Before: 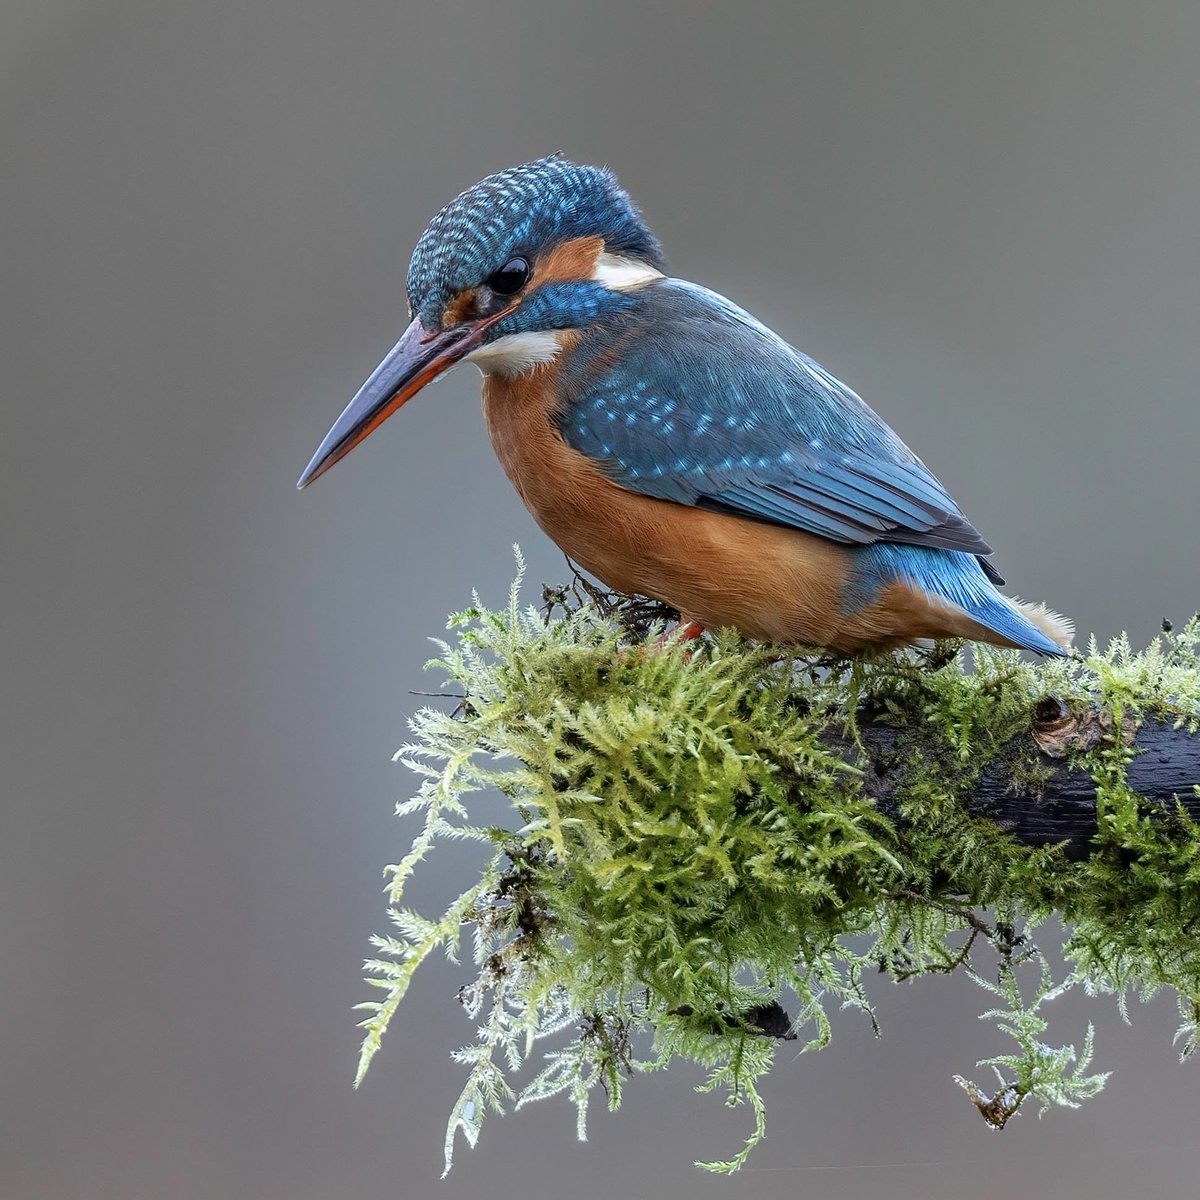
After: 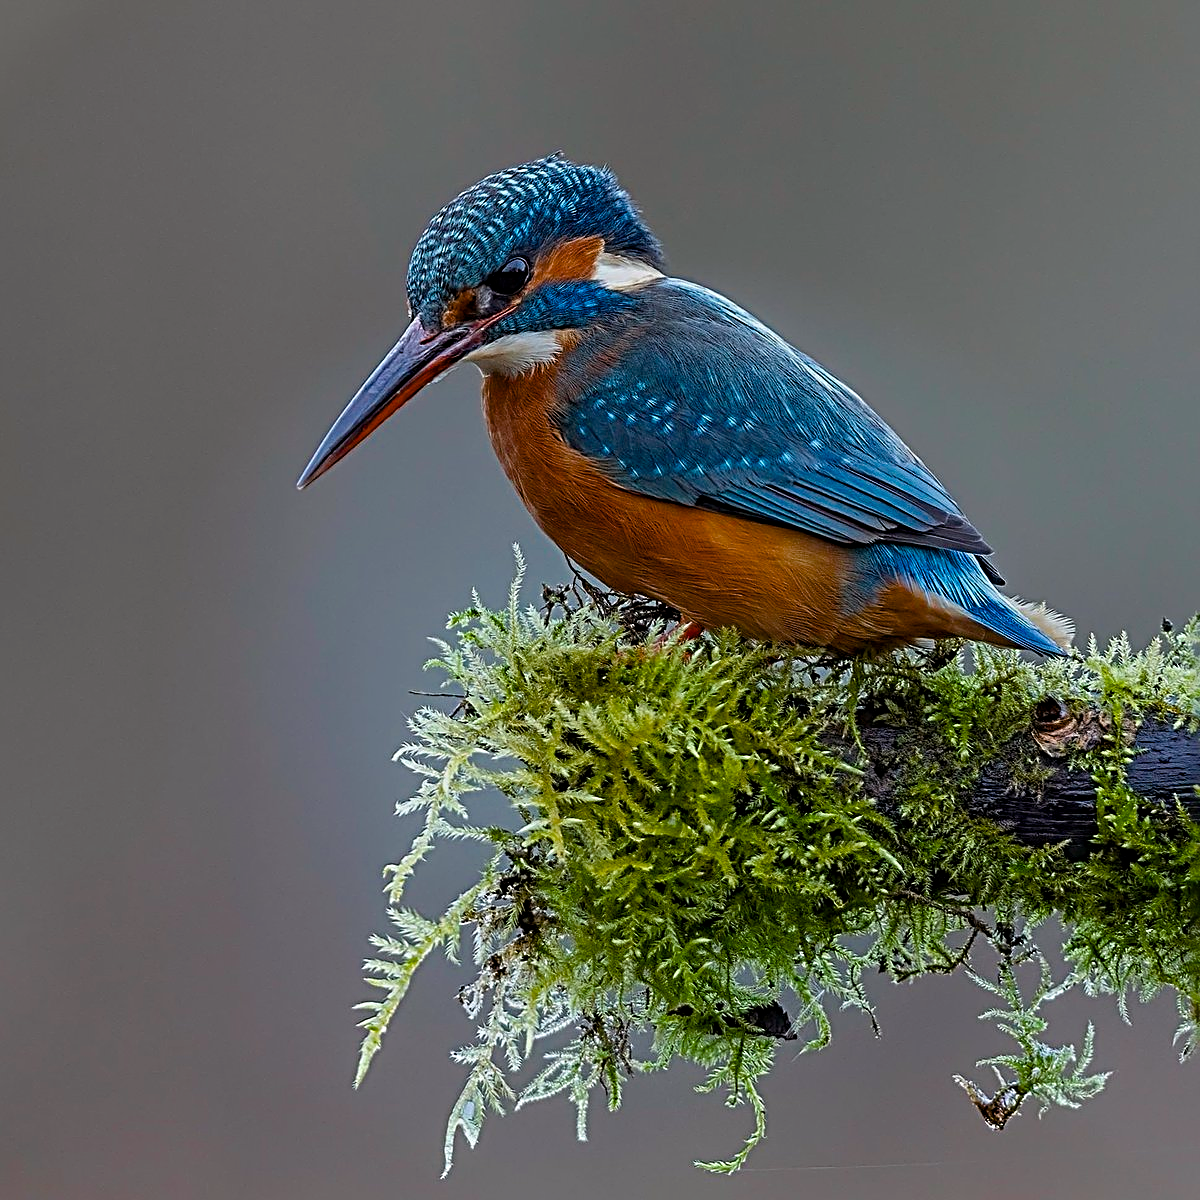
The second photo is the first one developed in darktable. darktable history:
sharpen: radius 3.658, amount 0.932
exposure: exposure -0.493 EV, compensate highlight preservation false
color balance rgb: shadows lift › chroma 1.036%, shadows lift › hue 31.35°, power › hue 312.79°, linear chroma grading › mid-tones 7.377%, perceptual saturation grading › global saturation 24.935%, saturation formula JzAzBz (2021)
